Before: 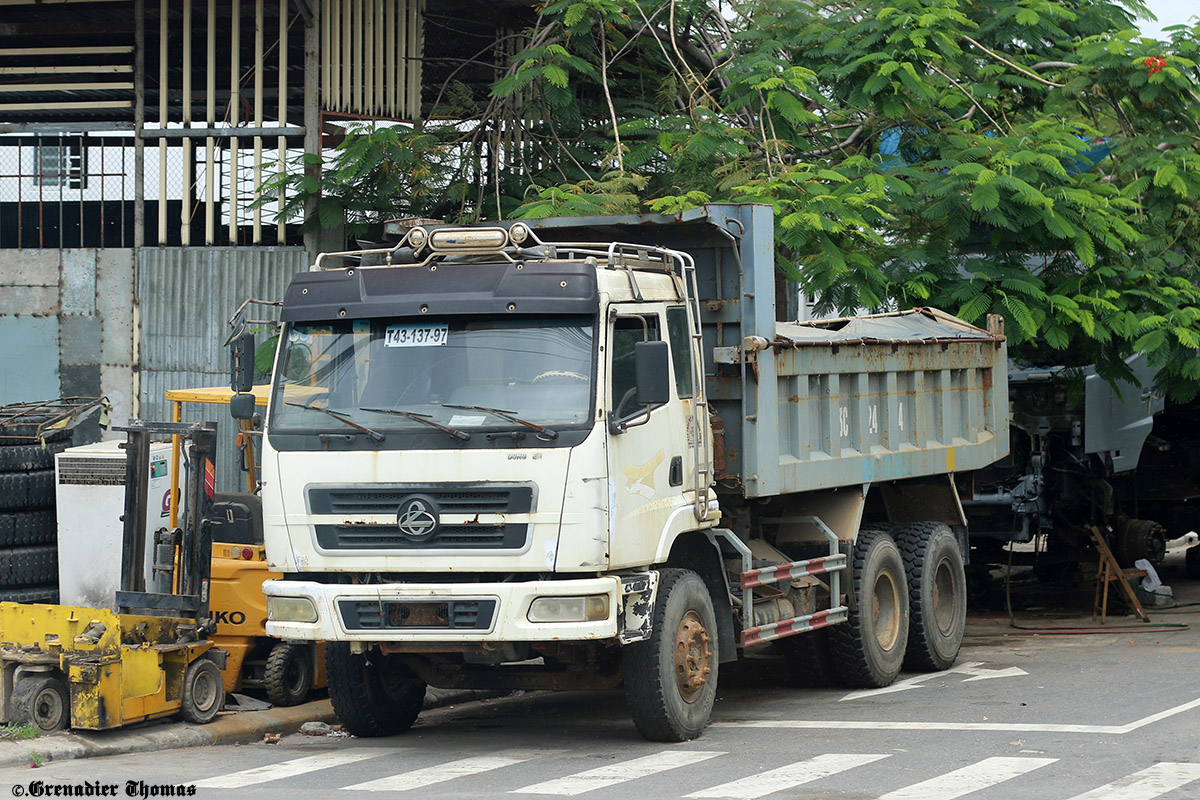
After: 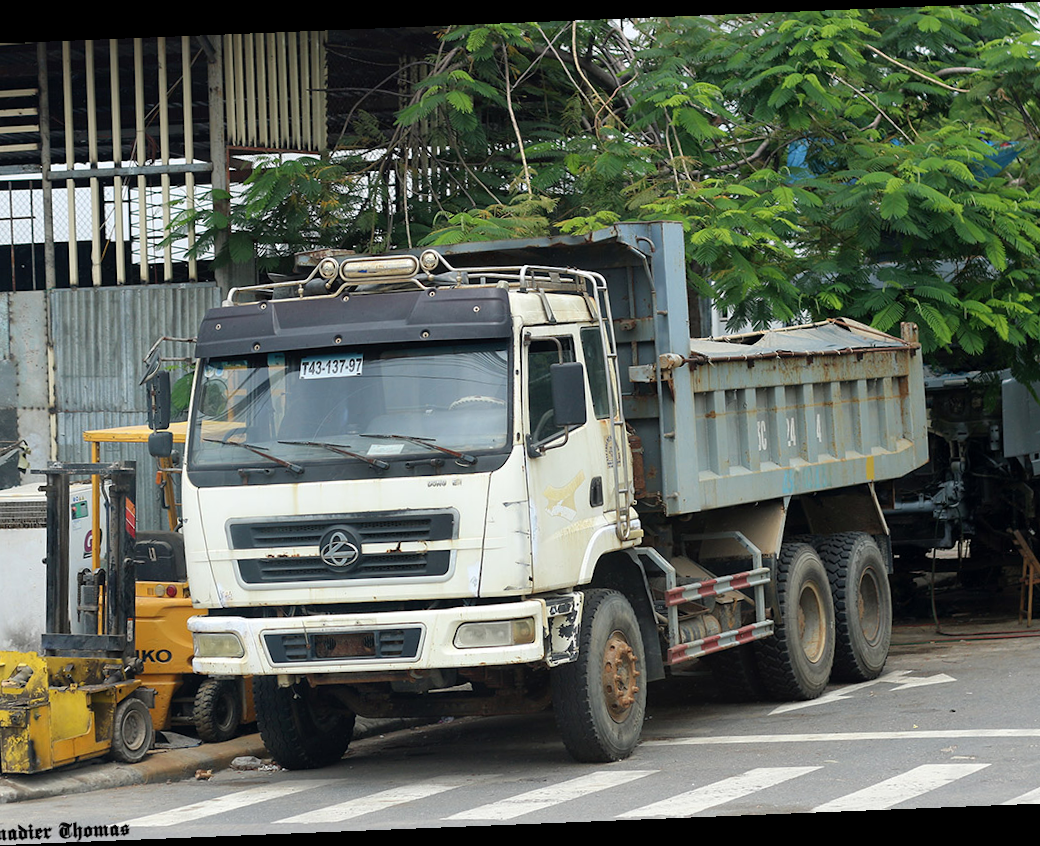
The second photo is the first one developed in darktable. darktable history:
crop: left 8.026%, right 7.374%
rotate and perspective: rotation -2.29°, automatic cropping off
